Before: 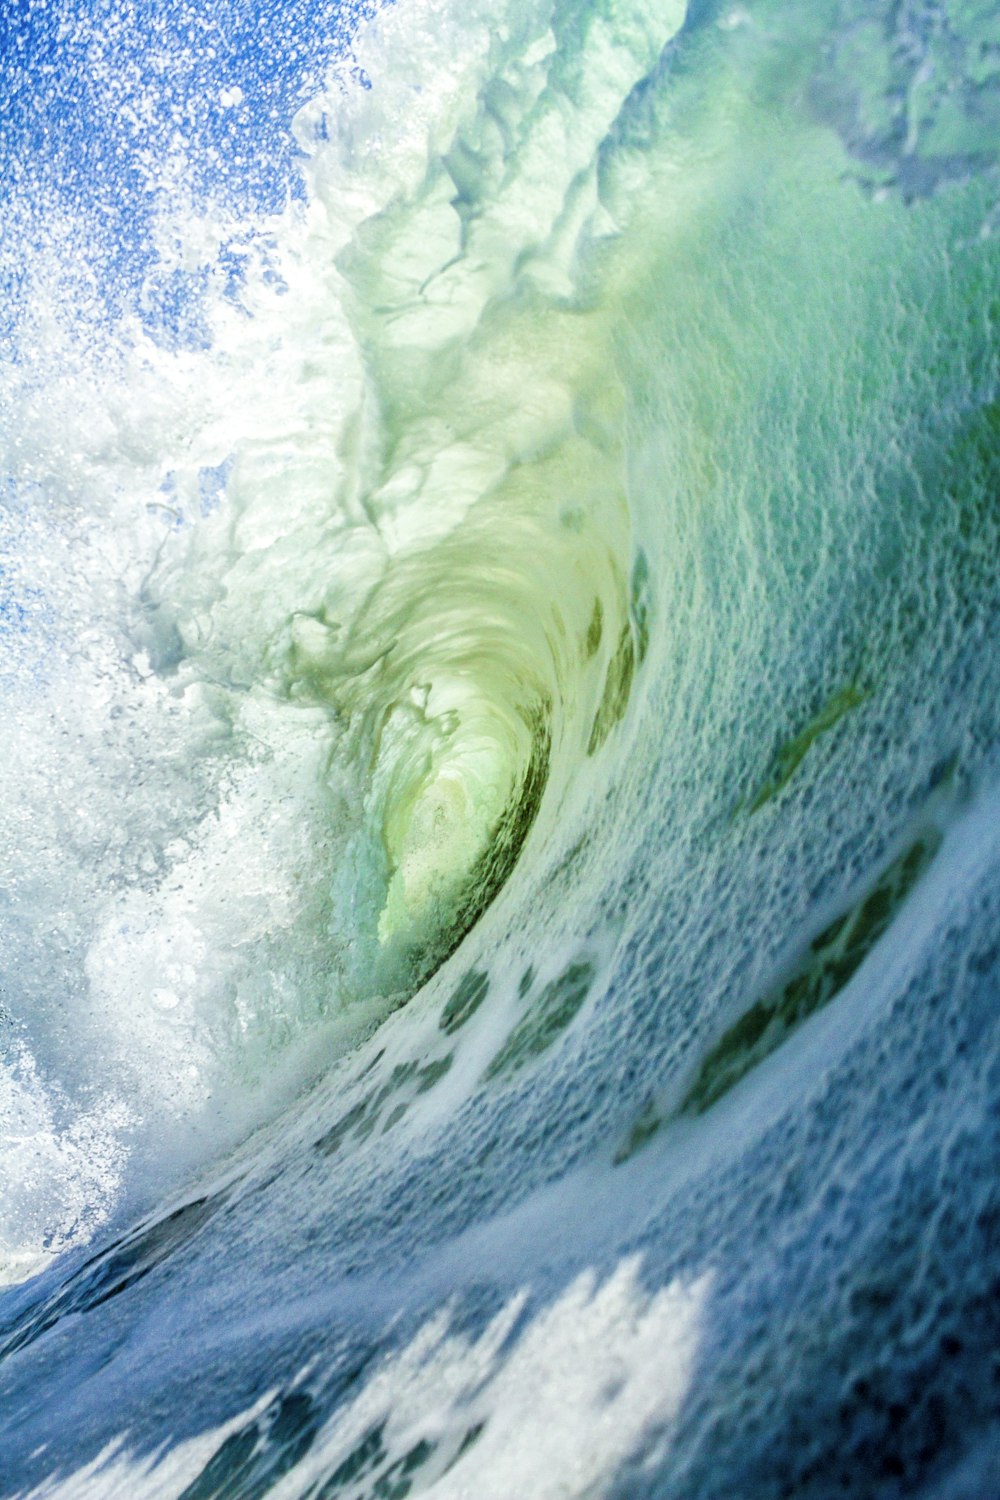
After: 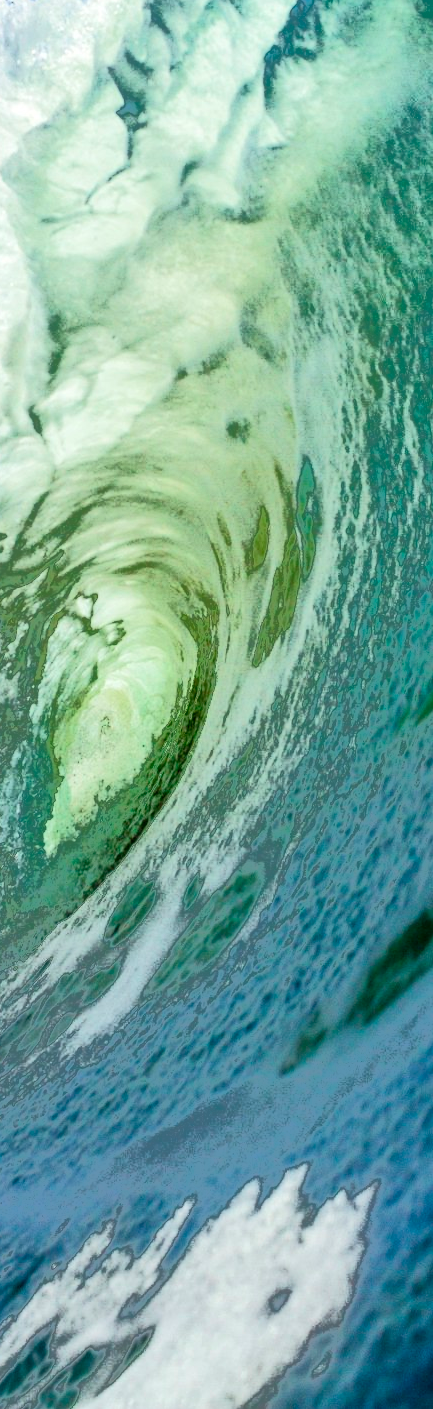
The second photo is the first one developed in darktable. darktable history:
crop: left 33.452%, top 6.025%, right 23.155%
fill light: exposure -0.73 EV, center 0.69, width 2.2
